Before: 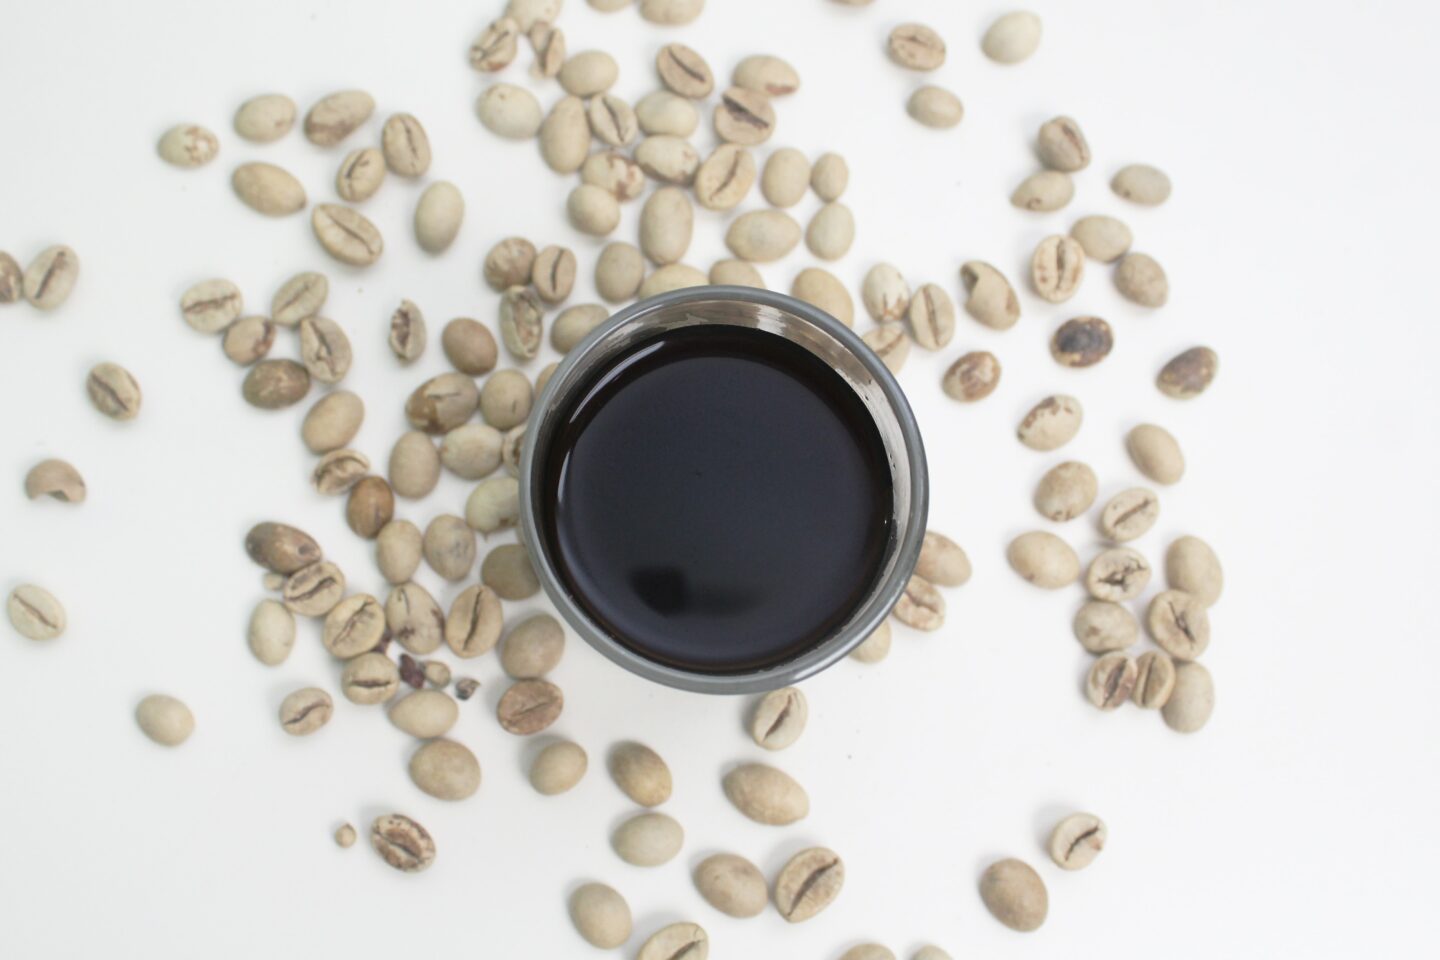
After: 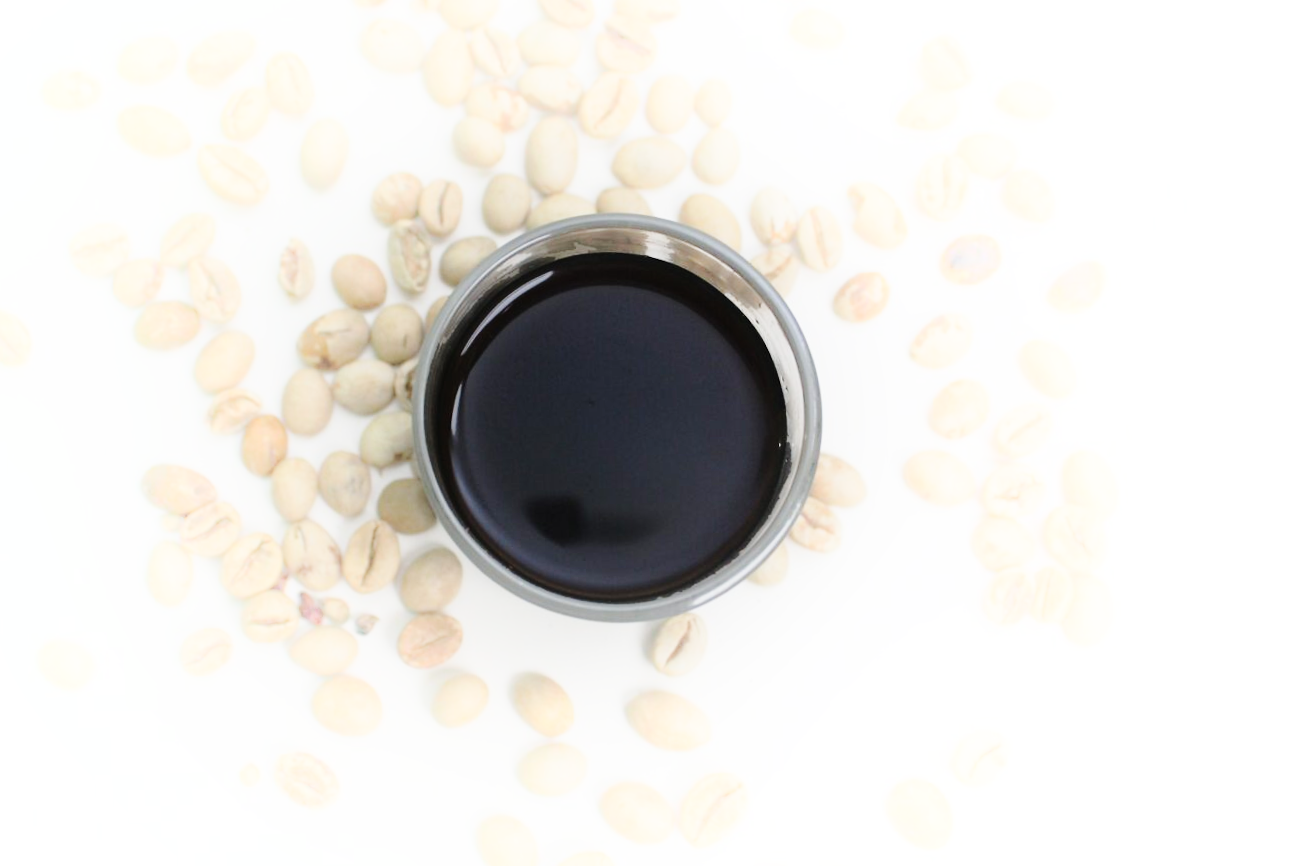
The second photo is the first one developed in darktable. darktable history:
crop and rotate: angle 1.72°, left 5.598%, top 5.689%
tone curve: curves: ch0 [(0, 0) (0.114, 0.083) (0.291, 0.3) (0.447, 0.535) (0.602, 0.712) (0.772, 0.864) (0.999, 0.978)]; ch1 [(0, 0) (0.389, 0.352) (0.458, 0.433) (0.486, 0.474) (0.509, 0.505) (0.535, 0.541) (0.555, 0.557) (0.677, 0.724) (1, 1)]; ch2 [(0, 0) (0.369, 0.388) (0.449, 0.431) (0.501, 0.5) (0.528, 0.552) (0.561, 0.596) (0.697, 0.721) (1, 1)], preserve colors none
shadows and highlights: shadows -53.64, highlights 84.84, soften with gaussian
